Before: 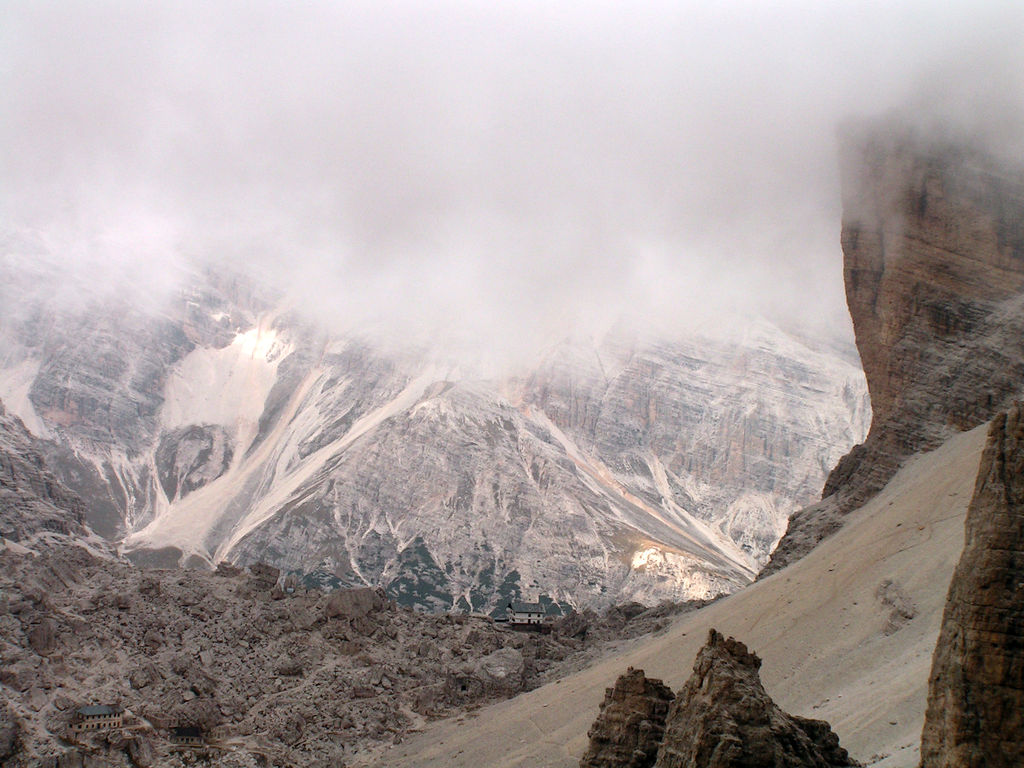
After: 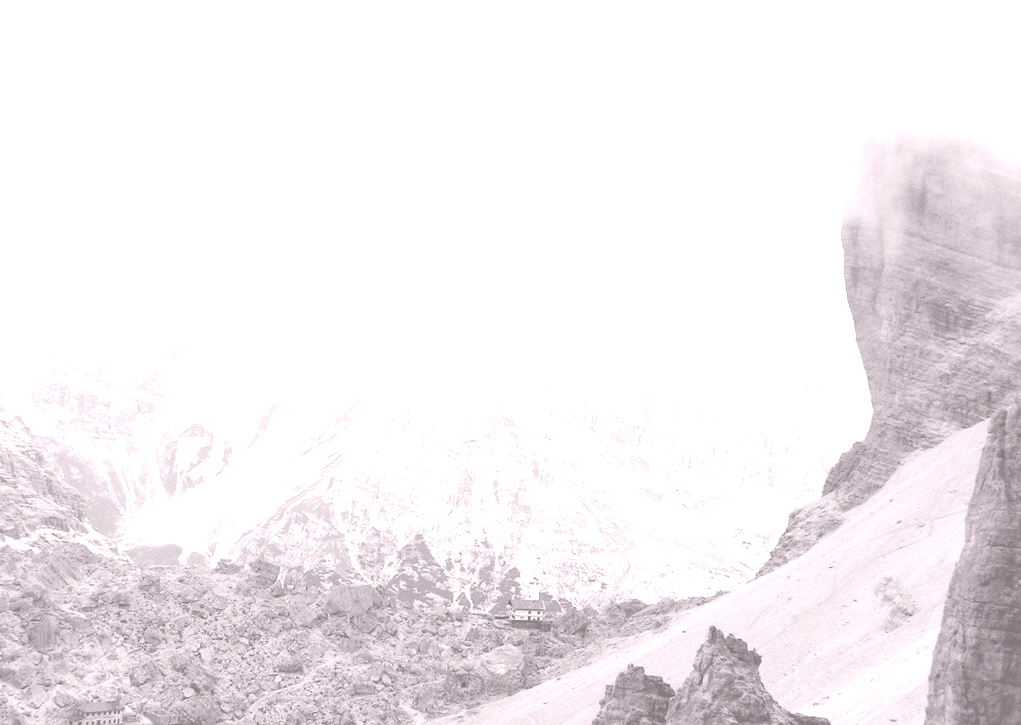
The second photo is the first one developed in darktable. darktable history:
colorize: hue 25.2°, saturation 83%, source mix 82%, lightness 79%, version 1
crop: top 0.448%, right 0.264%, bottom 5.045%
